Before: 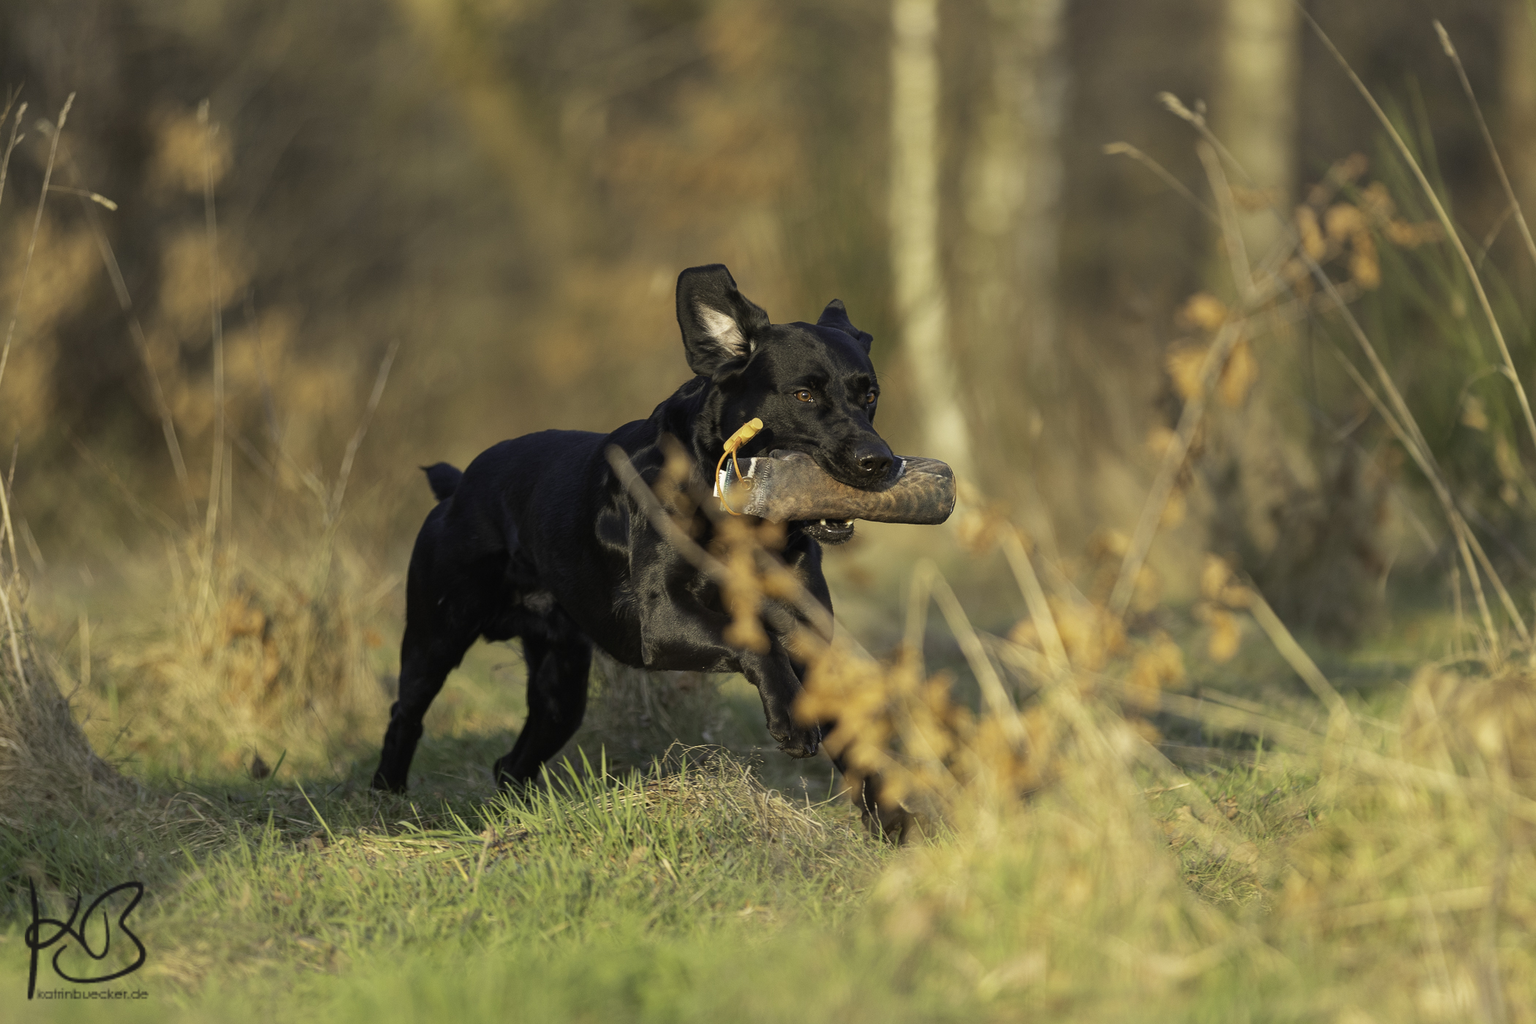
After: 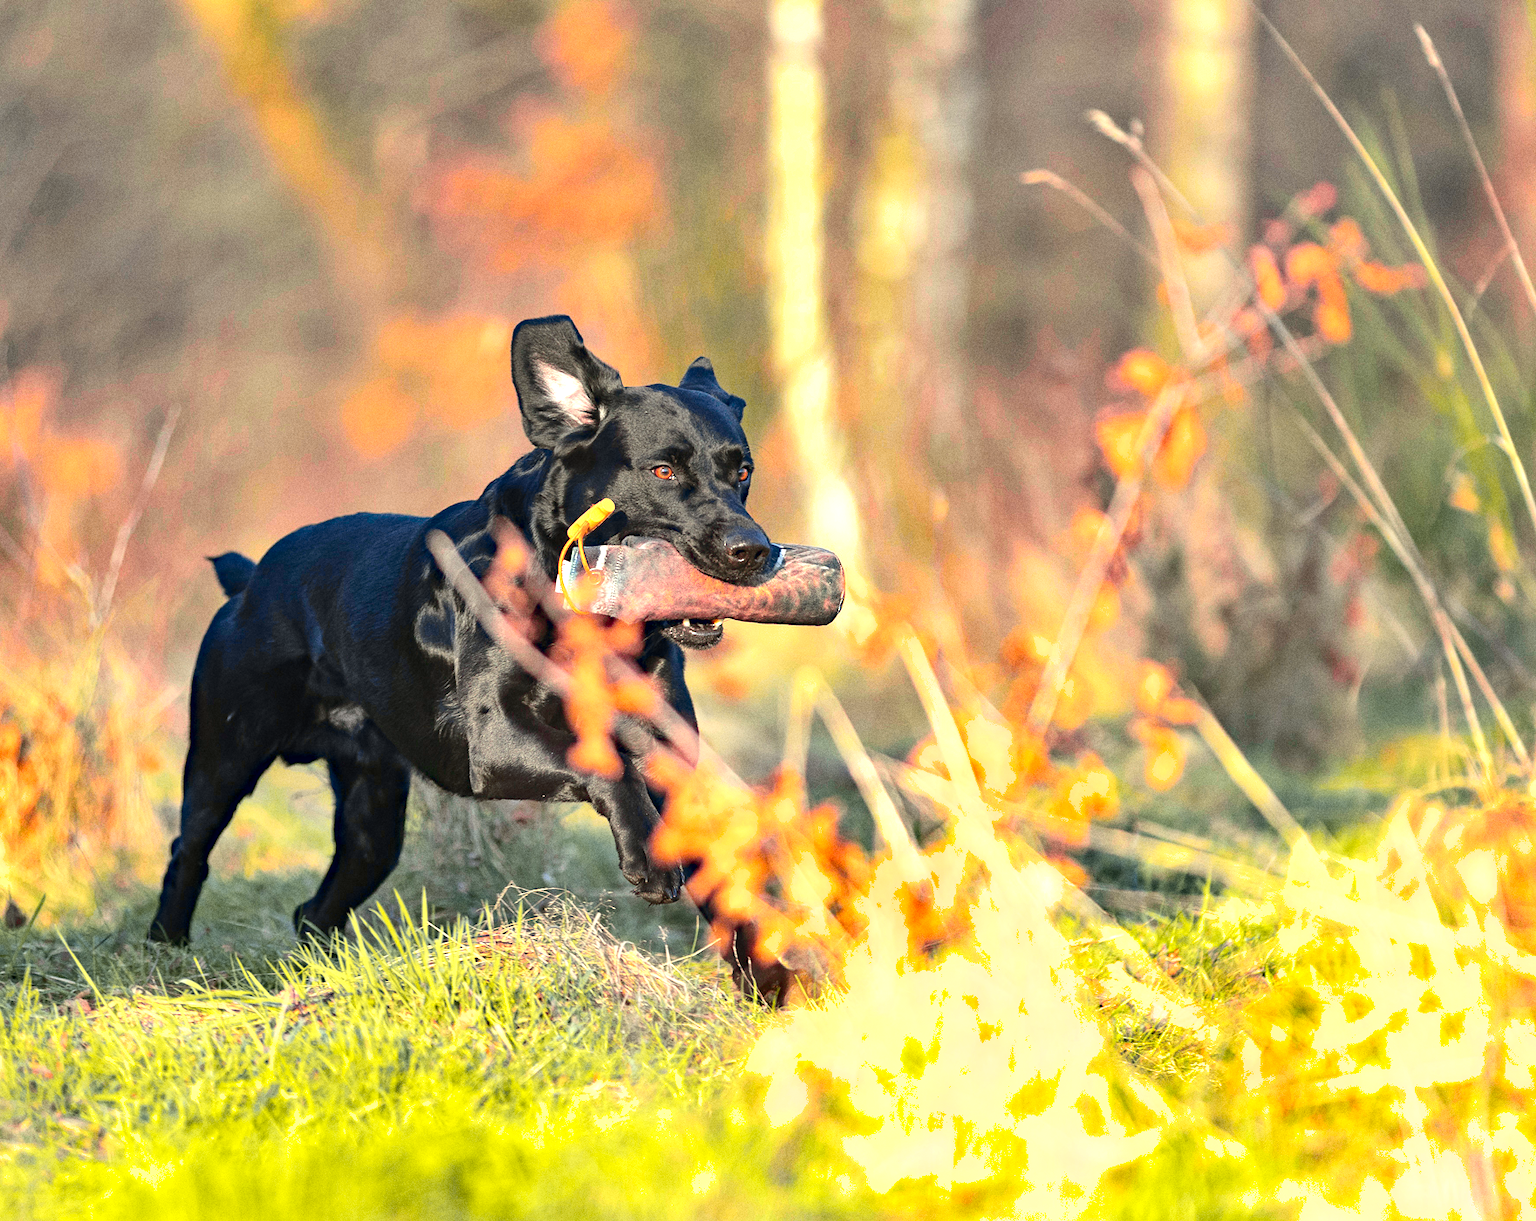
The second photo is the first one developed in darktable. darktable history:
crop: left 16.145%
shadows and highlights: soften with gaussian
grain: on, module defaults
haze removal: compatibility mode true, adaptive false
exposure: black level correction 0, exposure 1.388 EV, compensate exposure bias true, compensate highlight preservation false
white balance: red 0.967, blue 1.049
tone curve: curves: ch0 [(0, 0) (0.23, 0.189) (0.486, 0.52) (0.822, 0.825) (0.994, 0.955)]; ch1 [(0, 0) (0.226, 0.261) (0.379, 0.442) (0.469, 0.468) (0.495, 0.498) (0.514, 0.509) (0.561, 0.603) (0.59, 0.656) (1, 1)]; ch2 [(0, 0) (0.269, 0.299) (0.459, 0.43) (0.498, 0.5) (0.523, 0.52) (0.586, 0.569) (0.635, 0.617) (0.659, 0.681) (0.718, 0.764) (1, 1)], color space Lab, independent channels, preserve colors none
